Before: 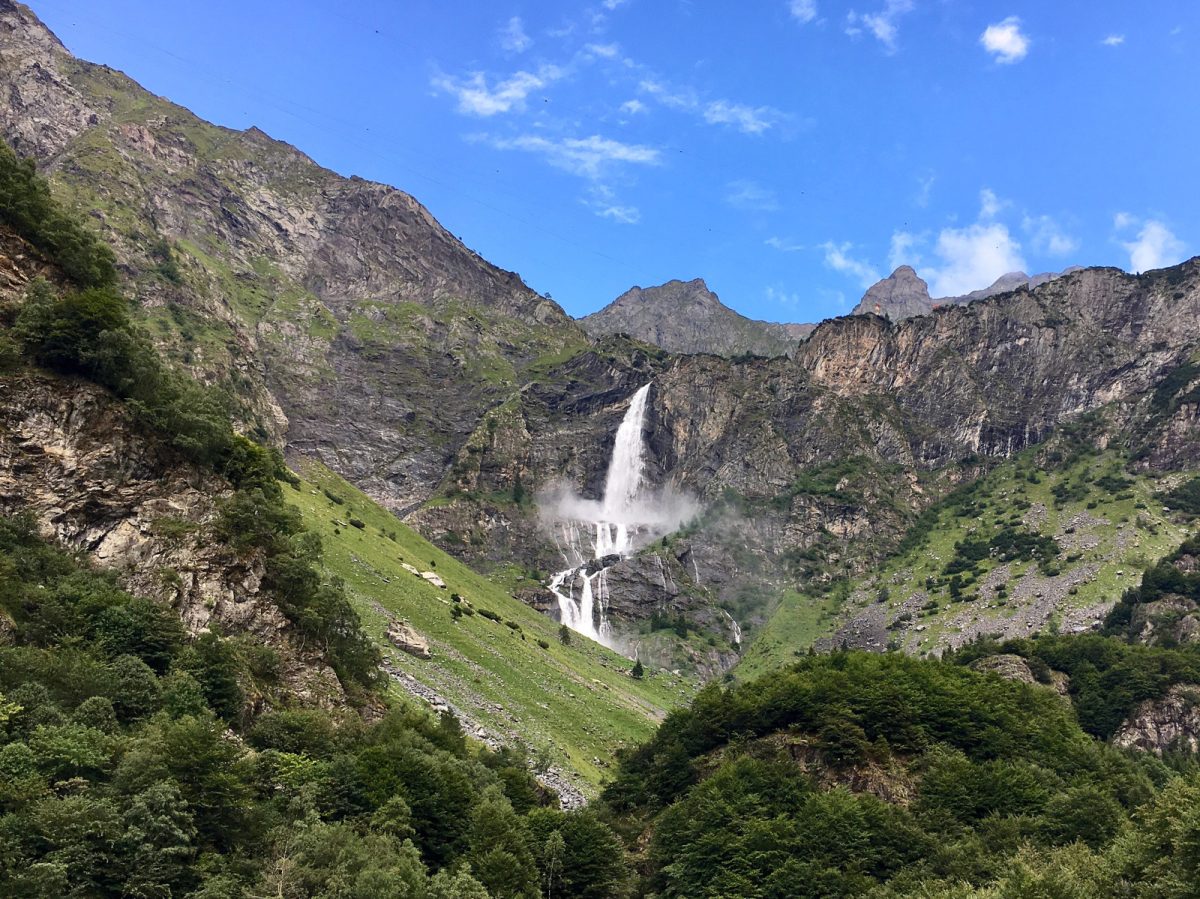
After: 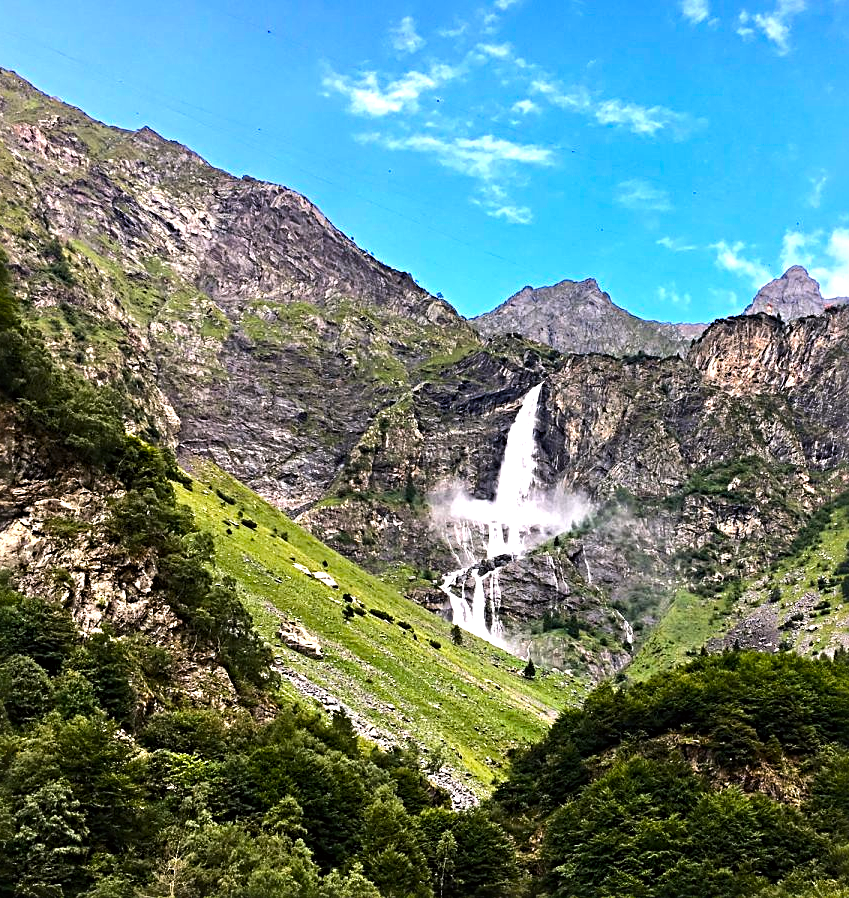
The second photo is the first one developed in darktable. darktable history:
color balance rgb: perceptual saturation grading › global saturation 30%, global vibrance 20%
color correction: highlights a* 3.12, highlights b* -1.55, shadows a* -0.101, shadows b* 2.52, saturation 0.98
sharpen: radius 4.883
tone equalizer: -8 EV -0.75 EV, -7 EV -0.7 EV, -6 EV -0.6 EV, -5 EV -0.4 EV, -3 EV 0.4 EV, -2 EV 0.6 EV, -1 EV 0.7 EV, +0 EV 0.75 EV, edges refinement/feathering 500, mask exposure compensation -1.57 EV, preserve details no
crop and rotate: left 9.061%, right 20.142%
exposure: exposure 0.207 EV, compensate highlight preservation false
